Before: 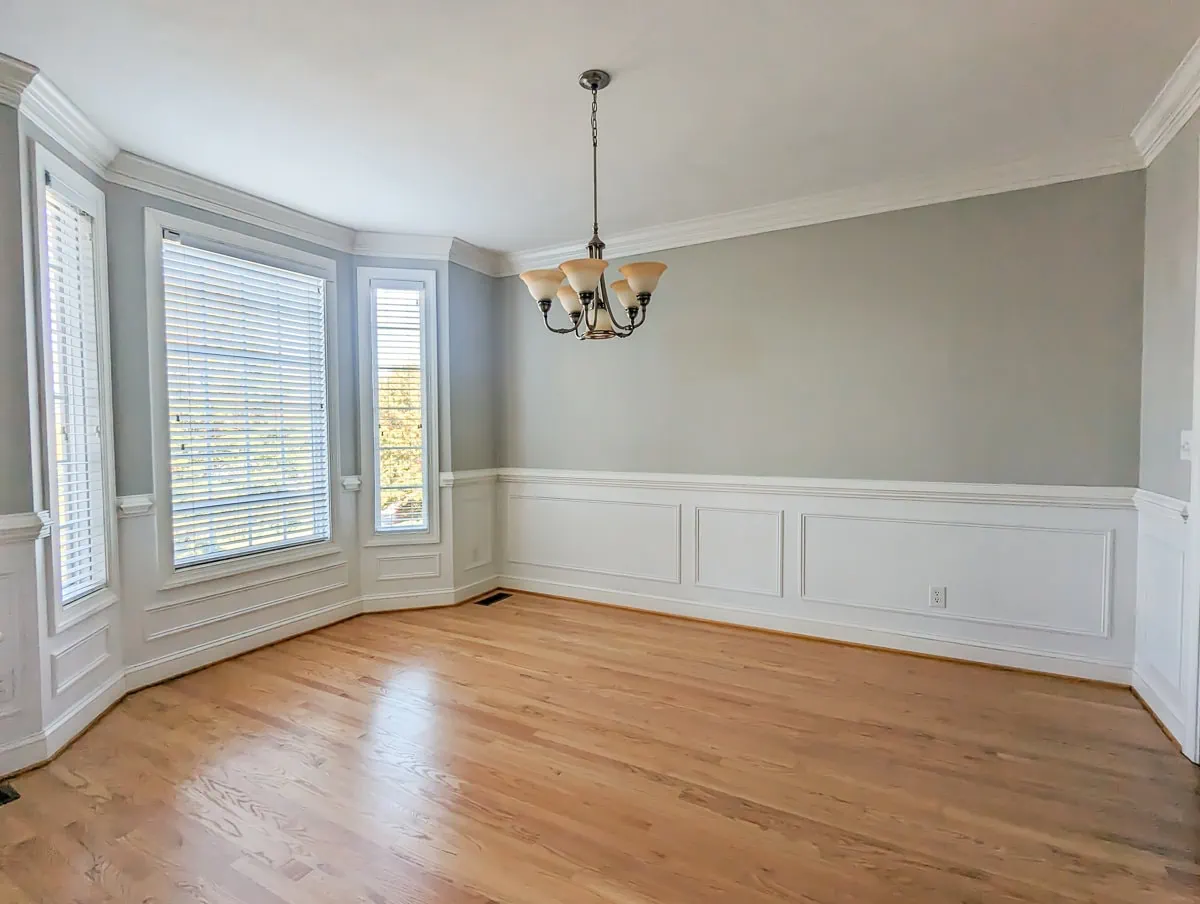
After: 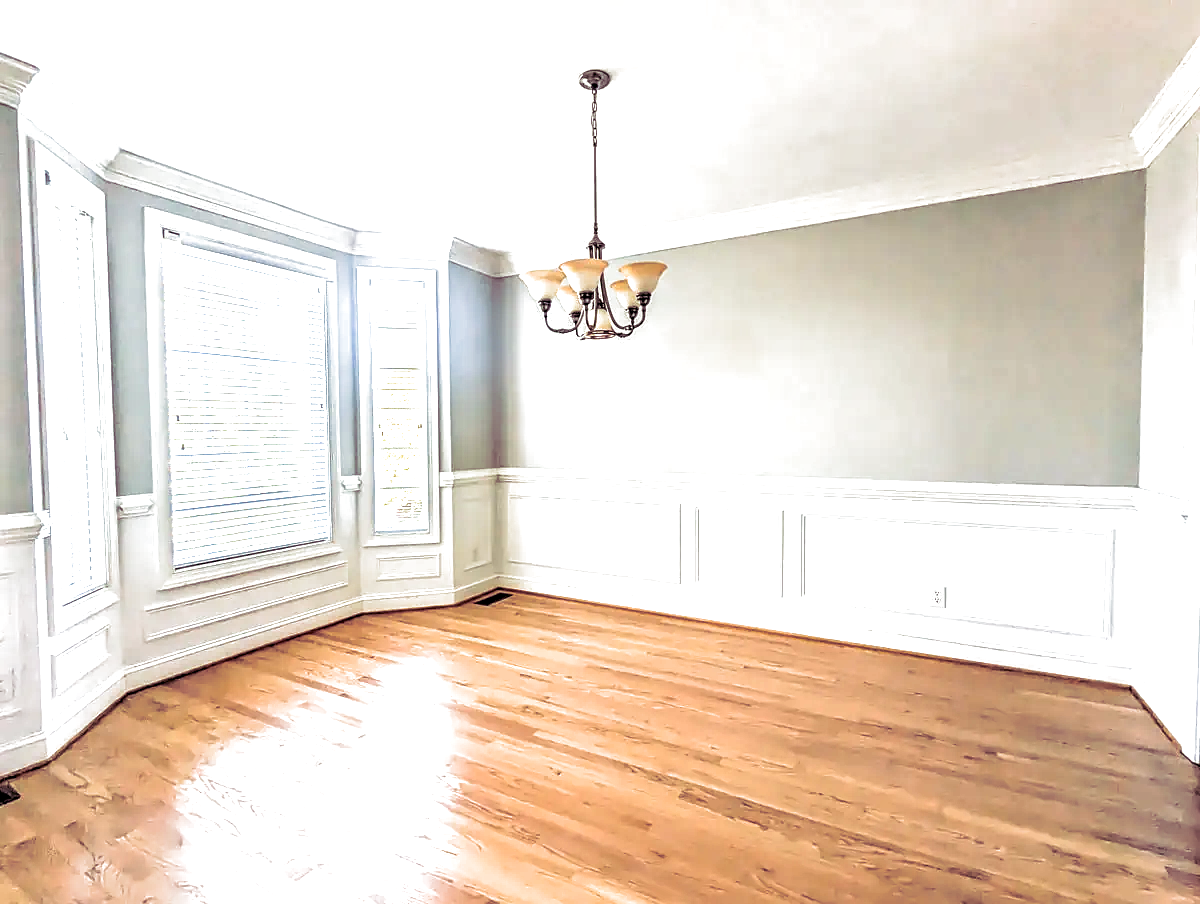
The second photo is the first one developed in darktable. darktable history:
exposure: black level correction 0, exposure 1.3 EV, compensate exposure bias true, compensate highlight preservation false
sharpen: amount 0.2
local contrast: highlights 60%, shadows 60%, detail 160%
split-toning: shadows › hue 316.8°, shadows › saturation 0.47, highlights › hue 201.6°, highlights › saturation 0, balance -41.97, compress 28.01%
